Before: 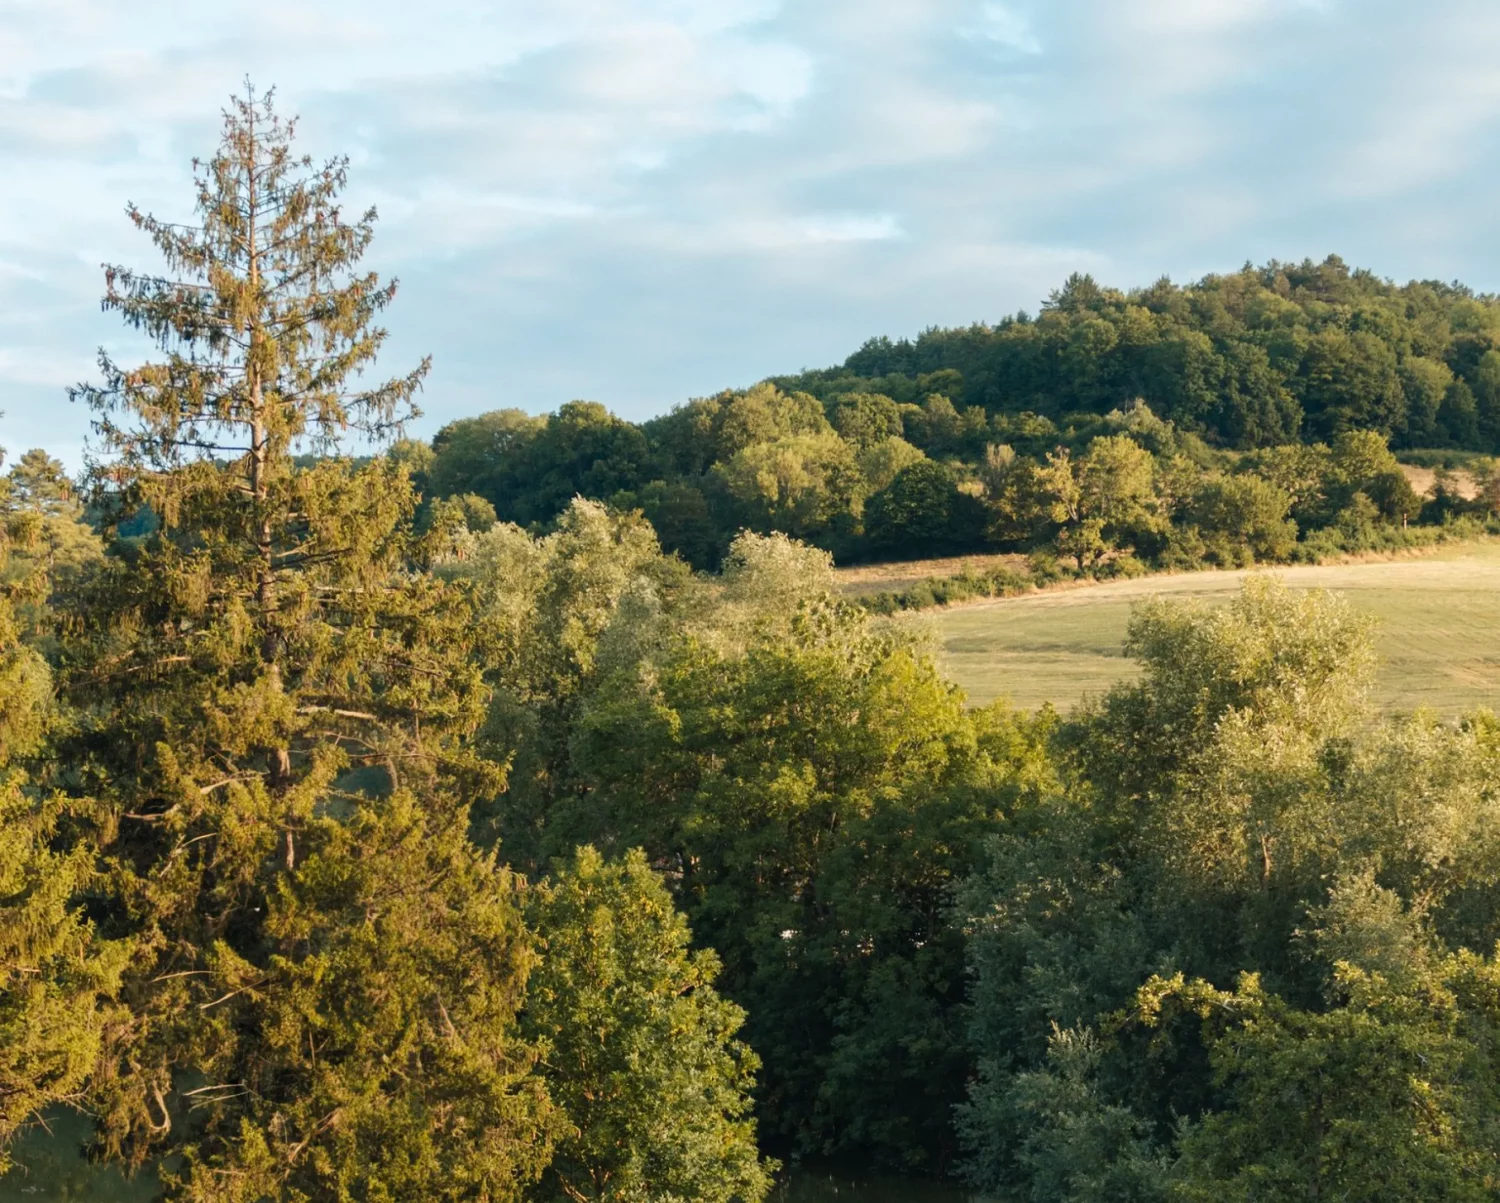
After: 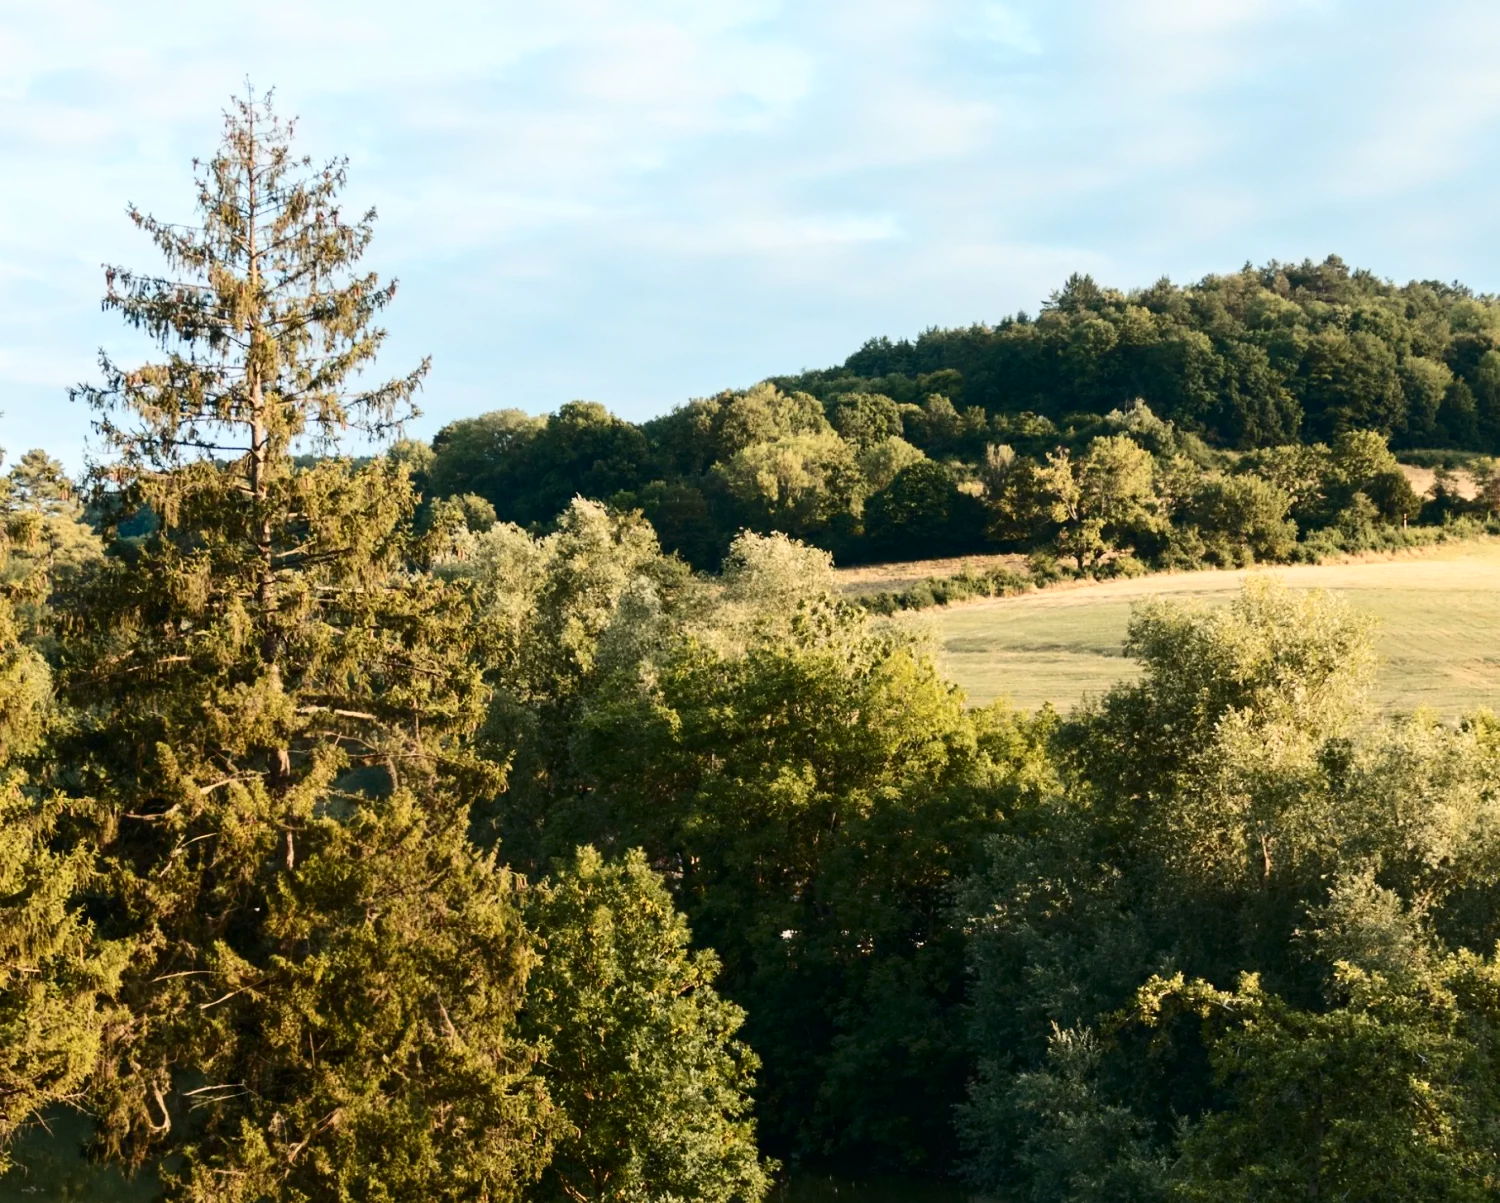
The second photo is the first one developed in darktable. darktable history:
contrast brightness saturation: contrast 0.294
